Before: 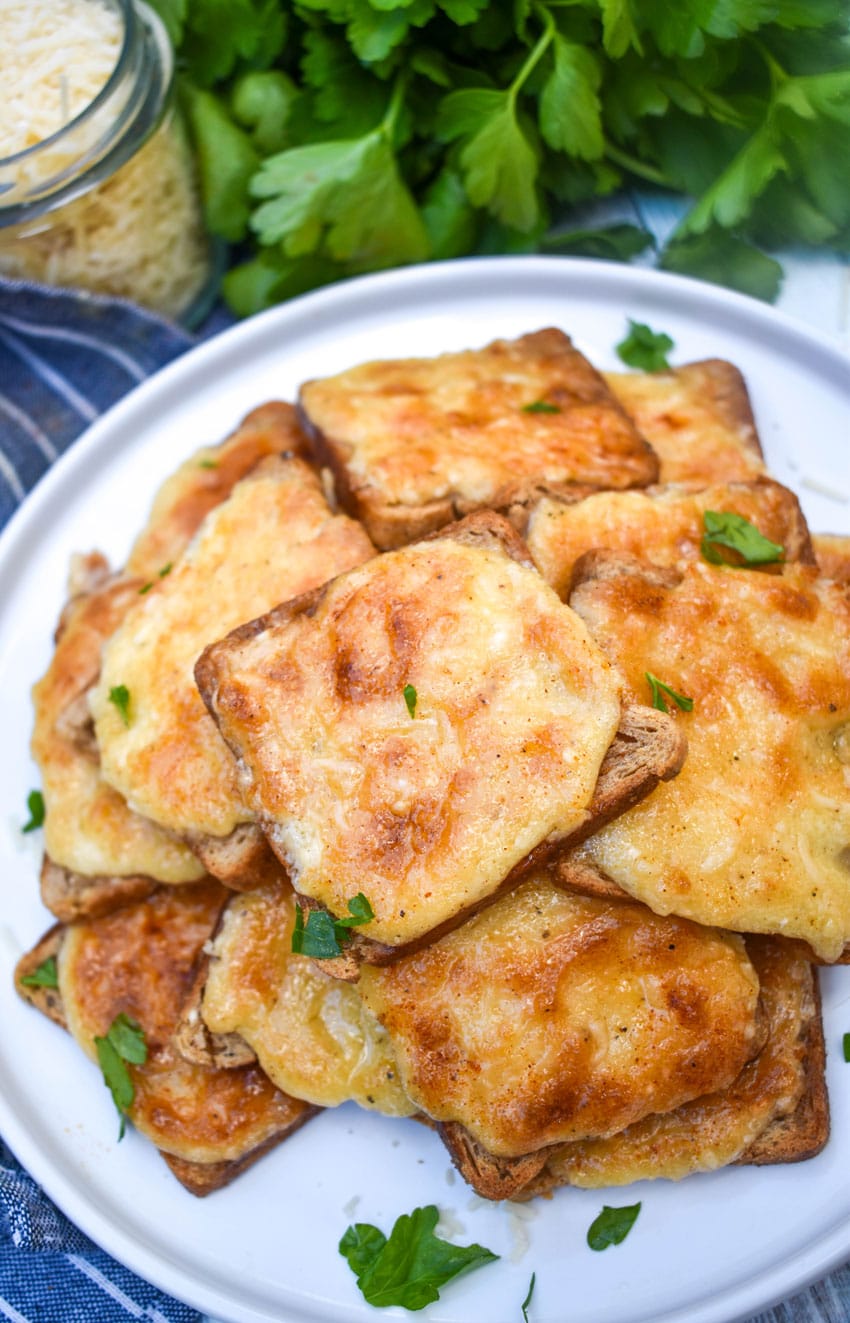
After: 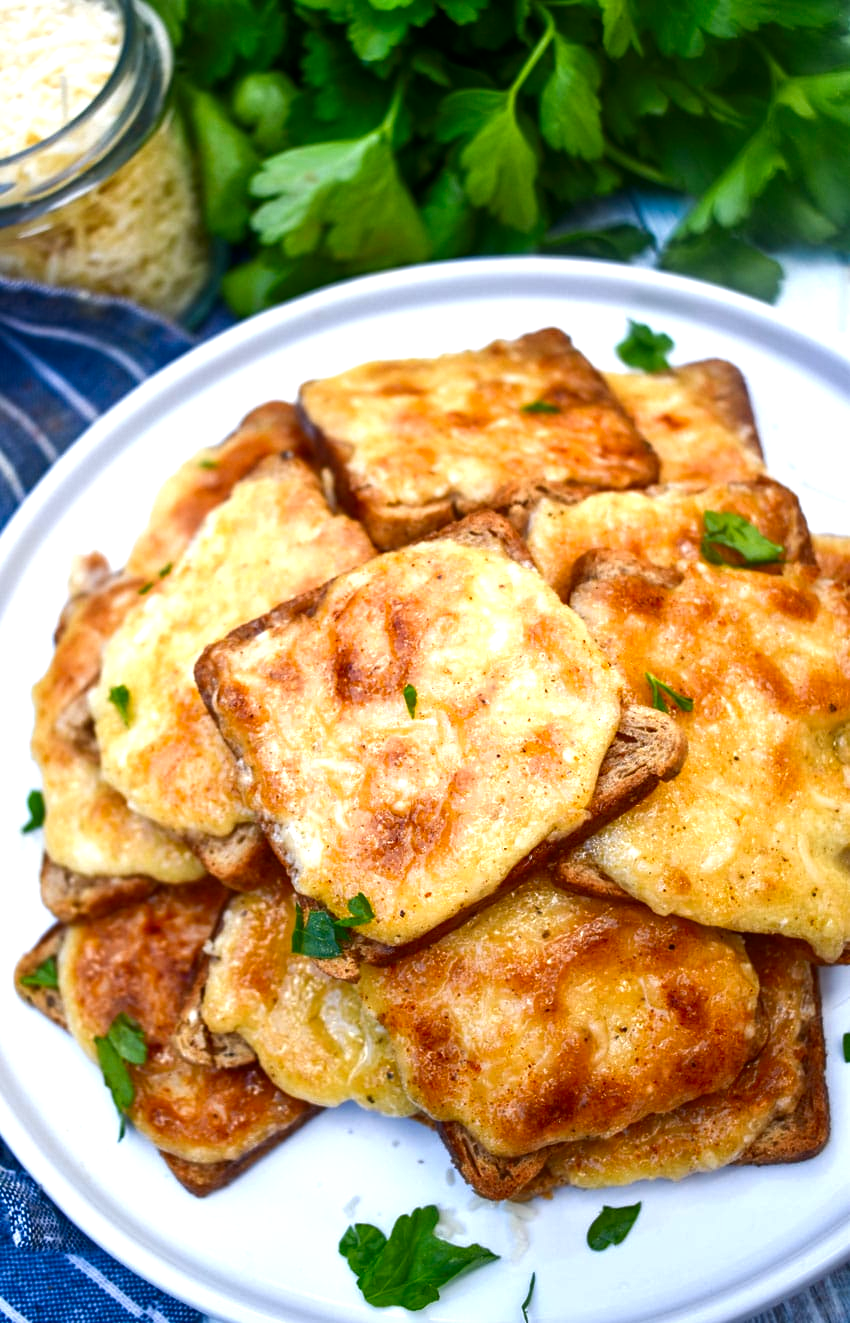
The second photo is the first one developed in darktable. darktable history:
exposure: black level correction 0.001, exposure 0.5 EV, compensate exposure bias true, compensate highlight preservation false
contrast brightness saturation: brightness -0.2, saturation 0.08
